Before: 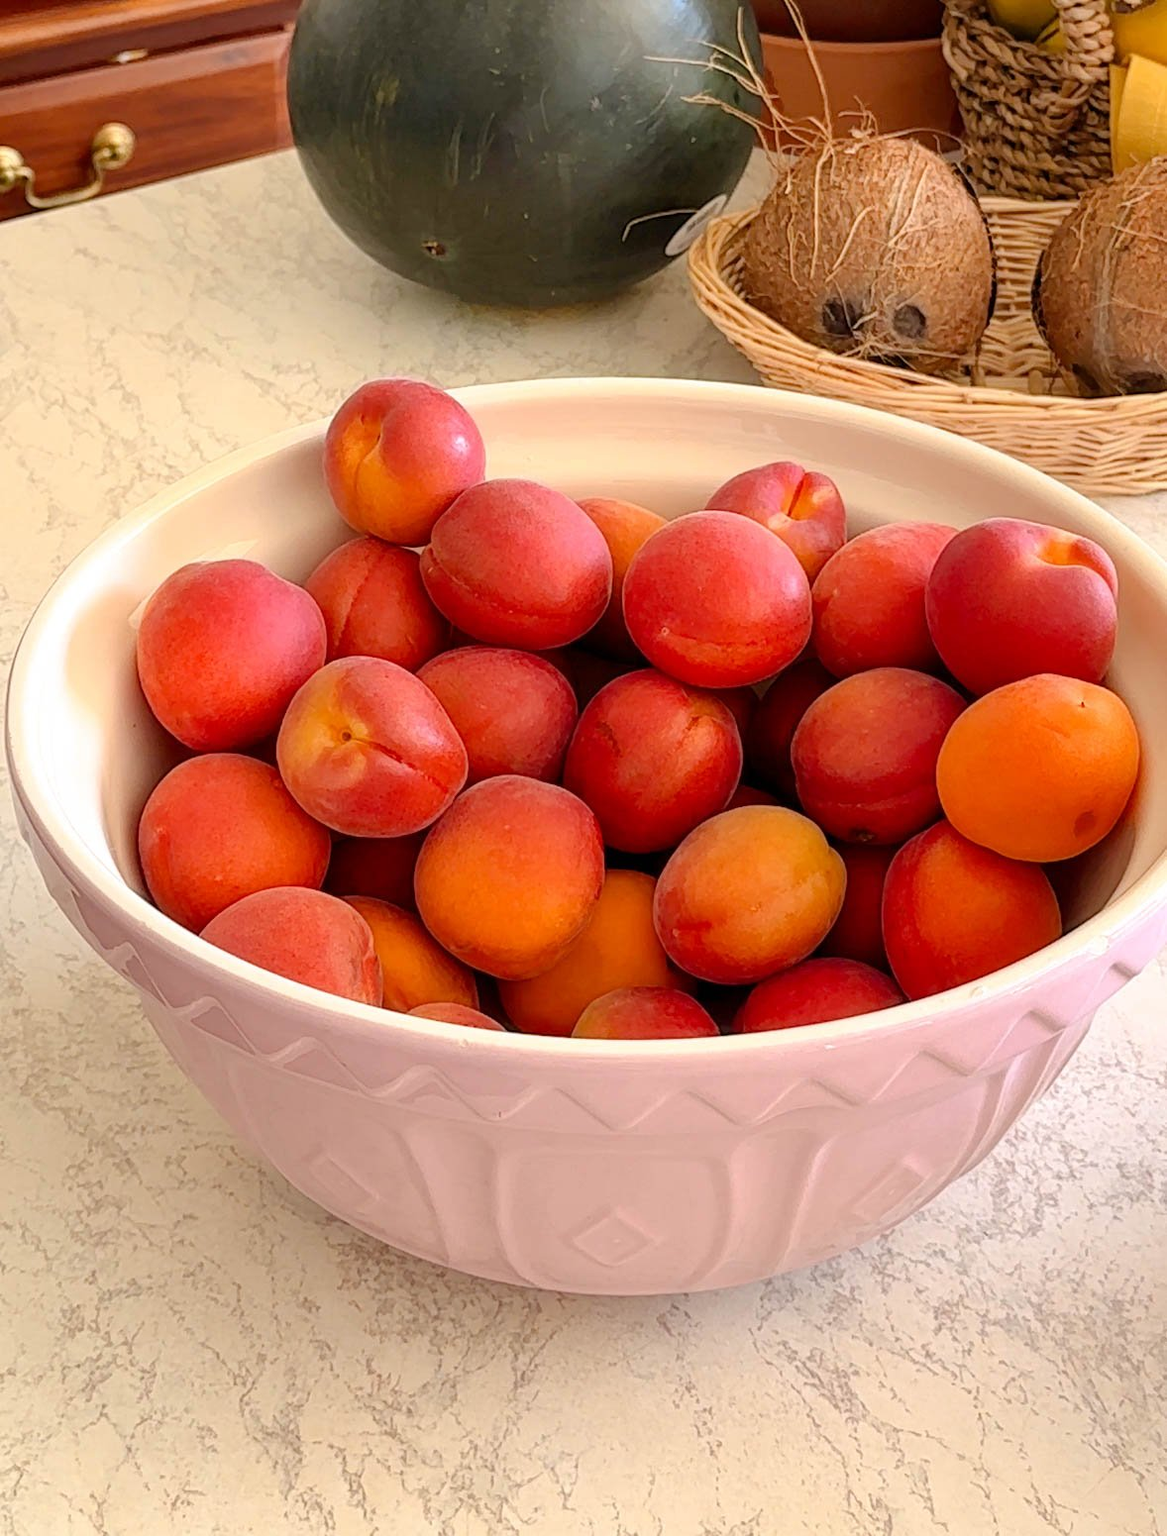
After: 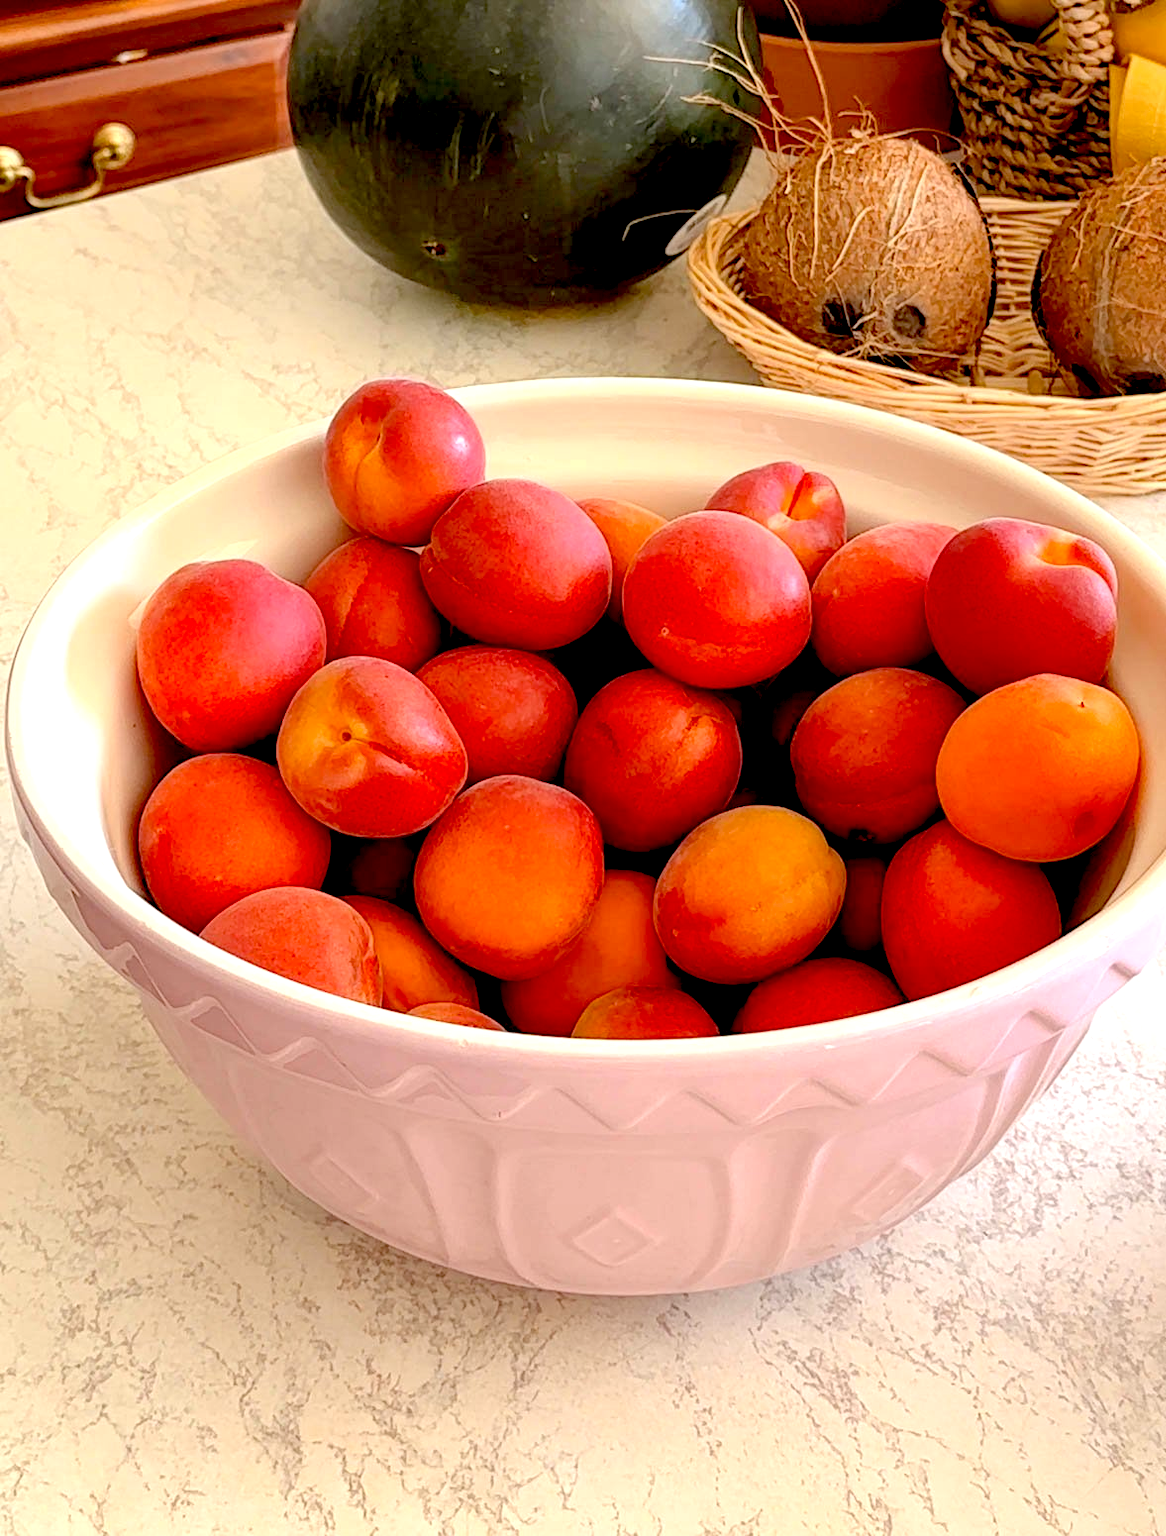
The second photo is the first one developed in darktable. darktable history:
exposure: black level correction 0.032, exposure 0.318 EV, compensate highlight preservation false
